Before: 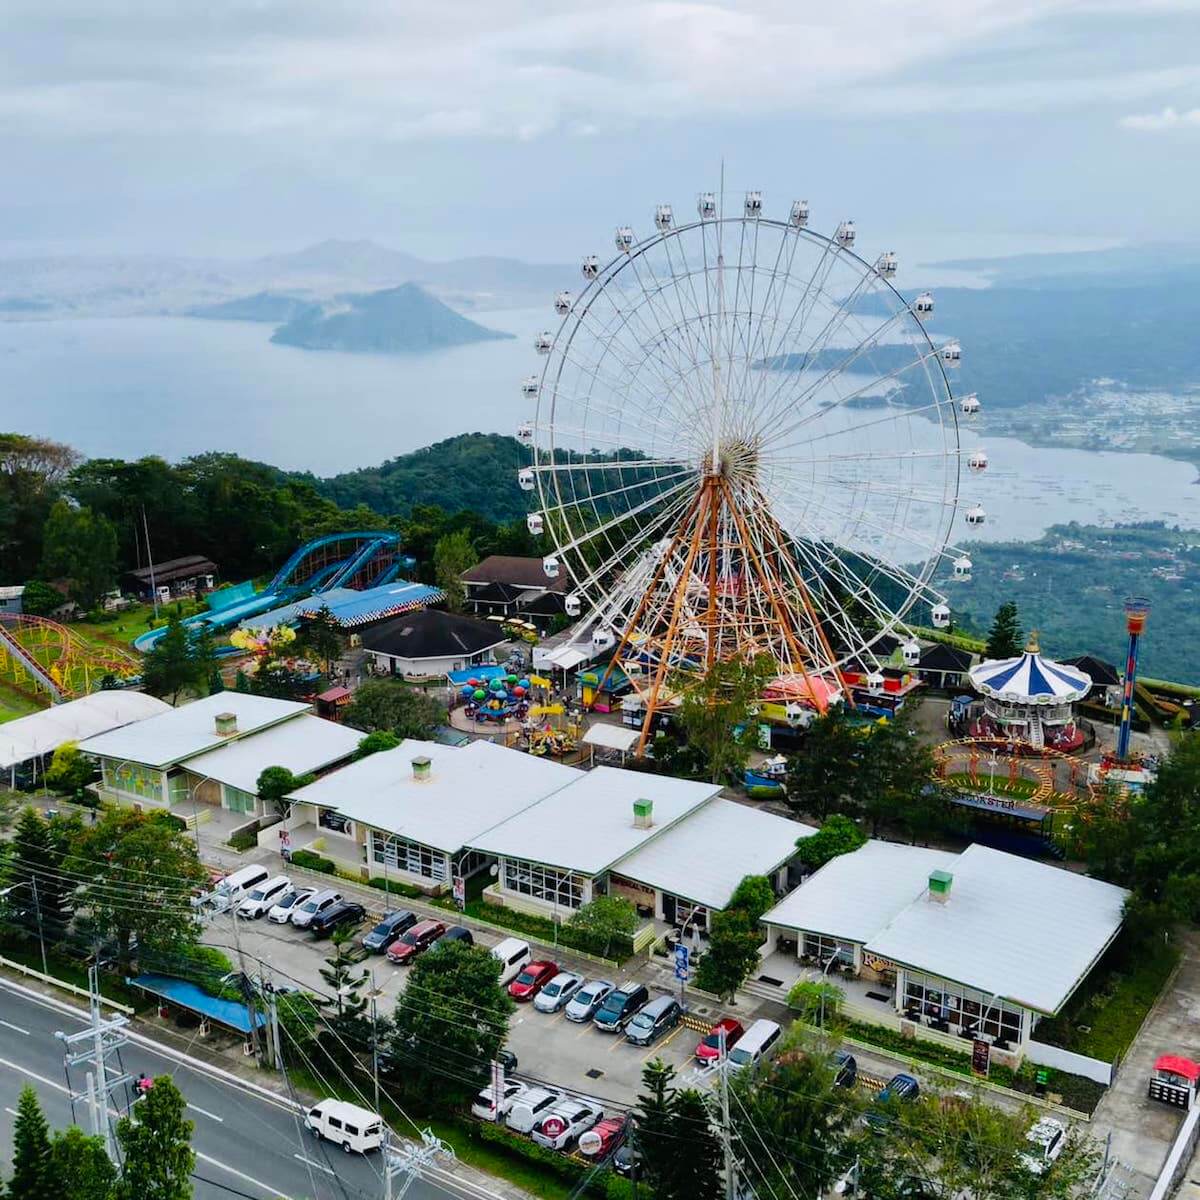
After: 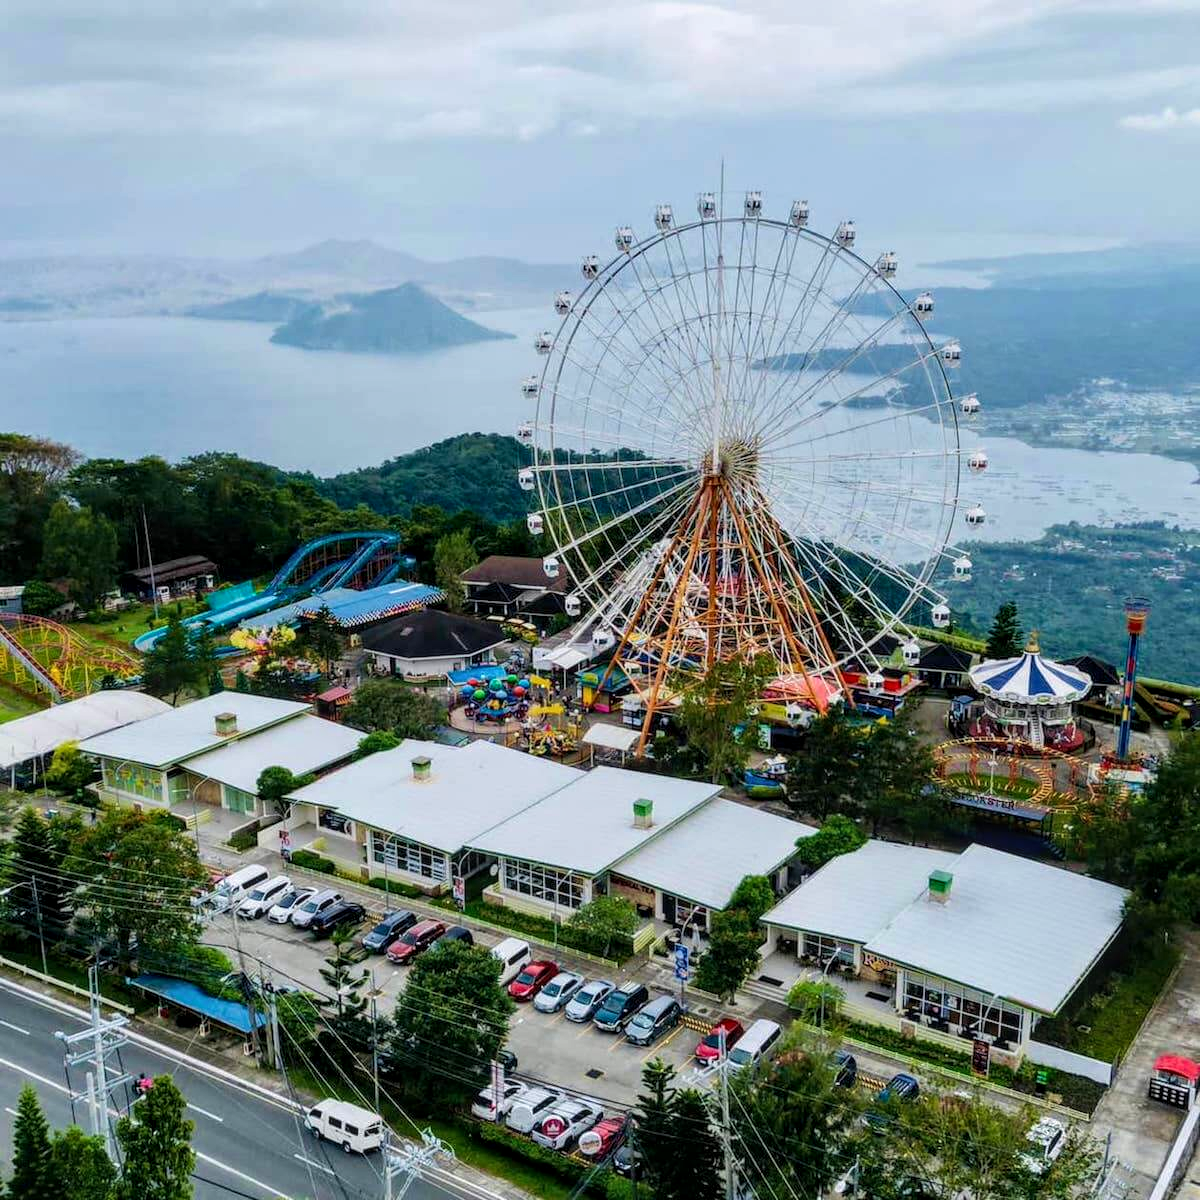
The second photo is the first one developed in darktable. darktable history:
local contrast: detail 130%
velvia: strength 14.86%
